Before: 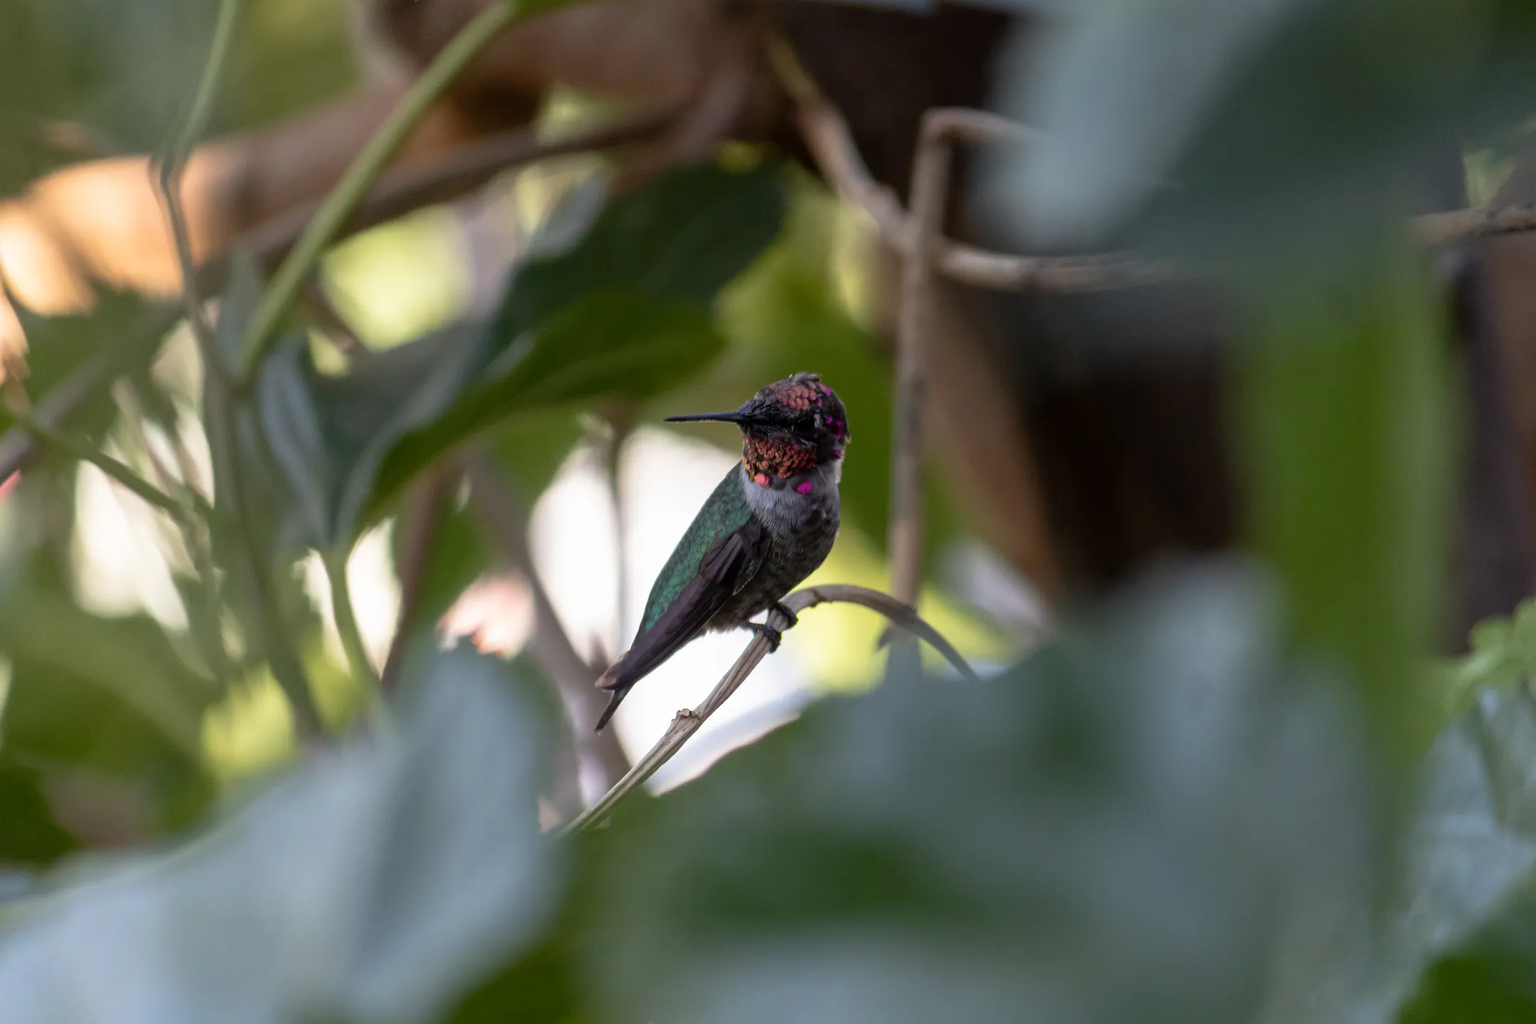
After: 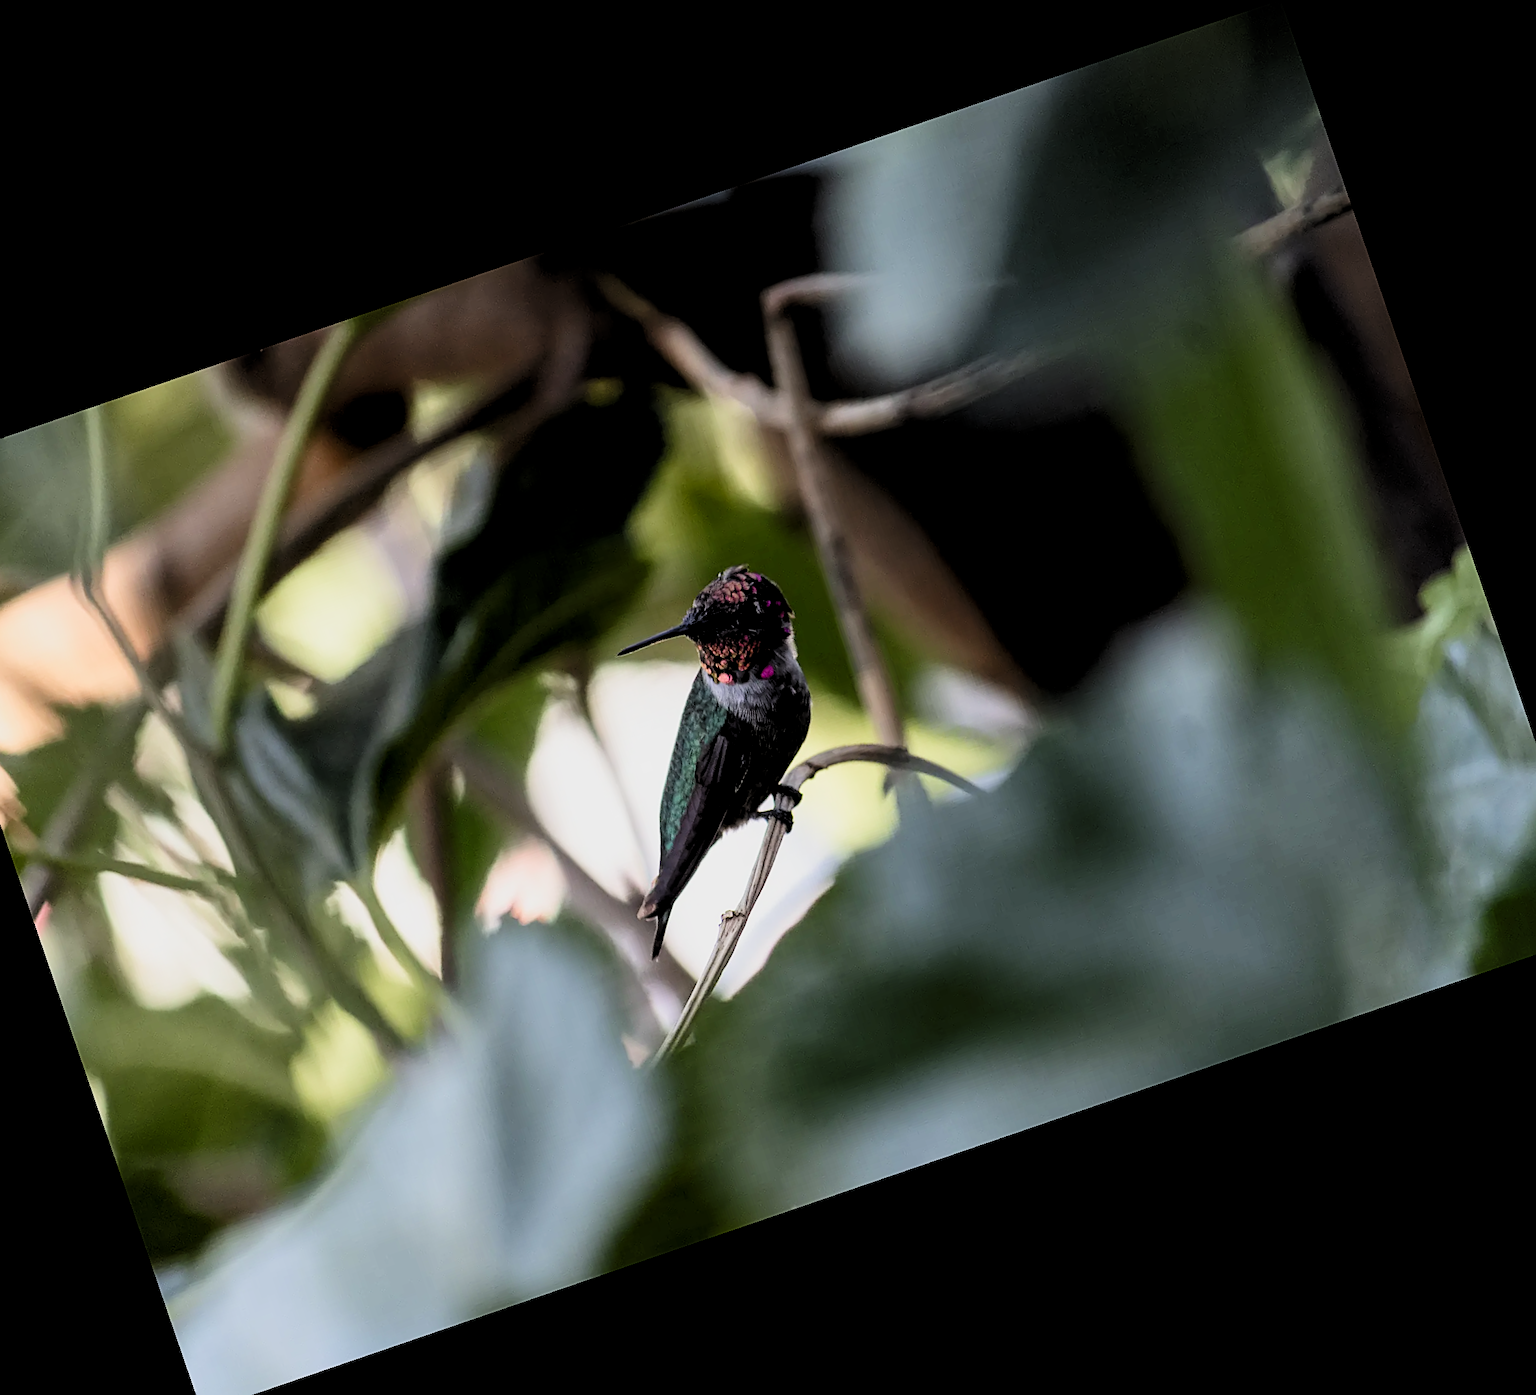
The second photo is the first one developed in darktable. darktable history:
contrast brightness saturation: contrast 0.217
sharpen: on, module defaults
tone equalizer: -8 EV -0.428 EV, -7 EV -0.399 EV, -6 EV -0.342 EV, -5 EV -0.257 EV, -3 EV 0.19 EV, -2 EV 0.331 EV, -1 EV 0.385 EV, +0 EV 0.411 EV
filmic rgb: black relative exposure -4.32 EV, white relative exposure 4.56 EV, hardness 2.37, contrast 1.05, color science v5 (2021), contrast in shadows safe, contrast in highlights safe
crop and rotate: angle 18.93°, left 6.843%, right 3.692%, bottom 1.115%
local contrast: highlights 105%, shadows 102%, detail 120%, midtone range 0.2
exposure: black level correction 0.005, exposure 0.005 EV, compensate exposure bias true, compensate highlight preservation false
